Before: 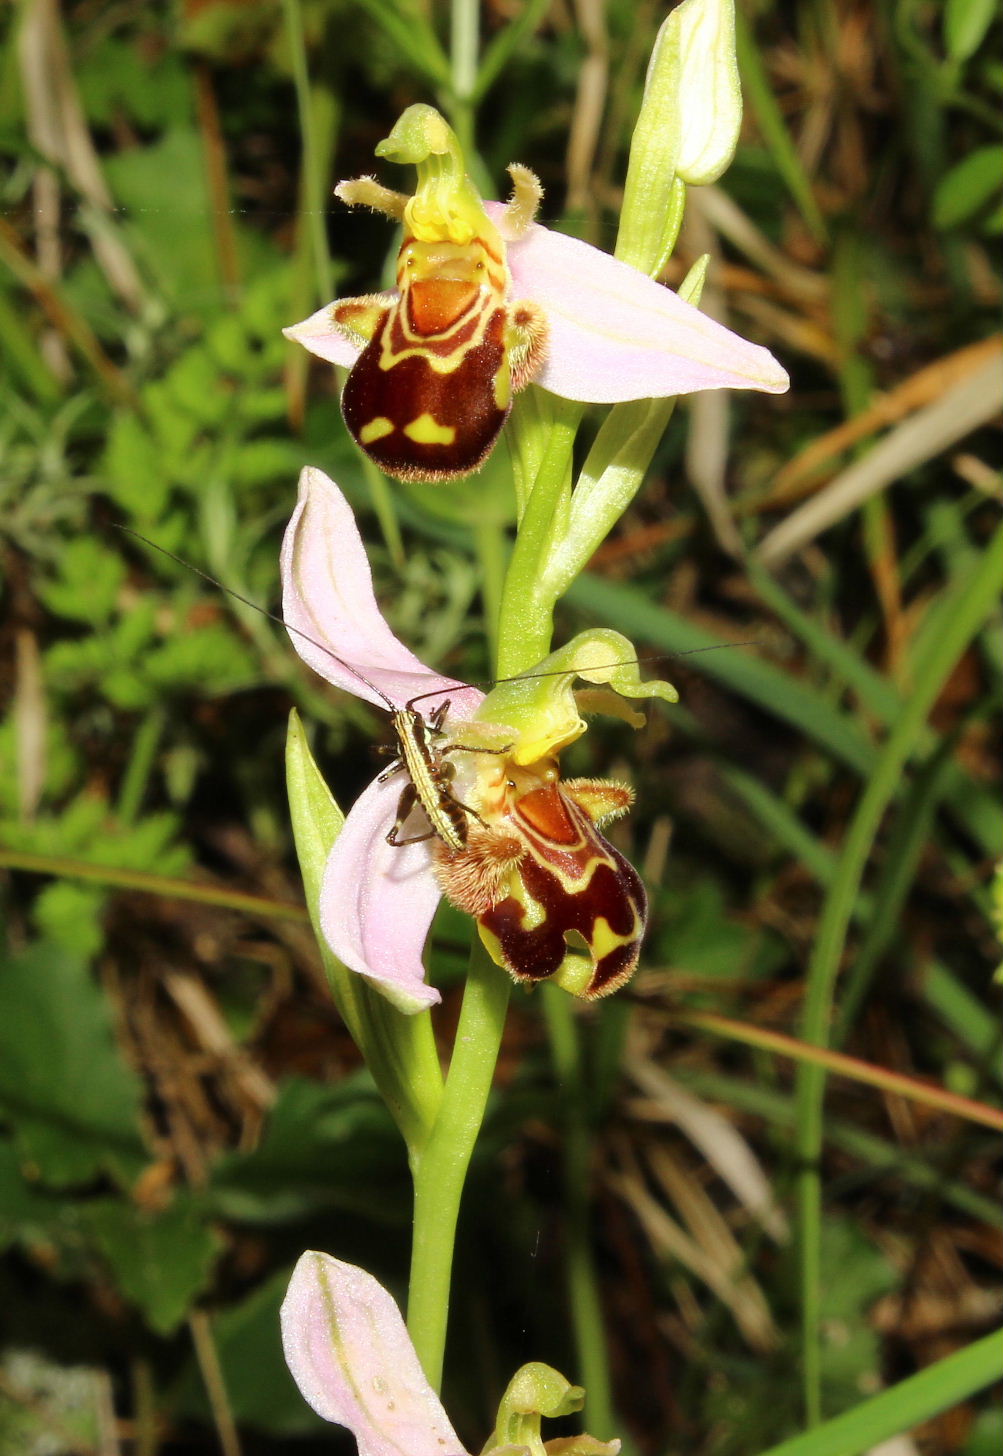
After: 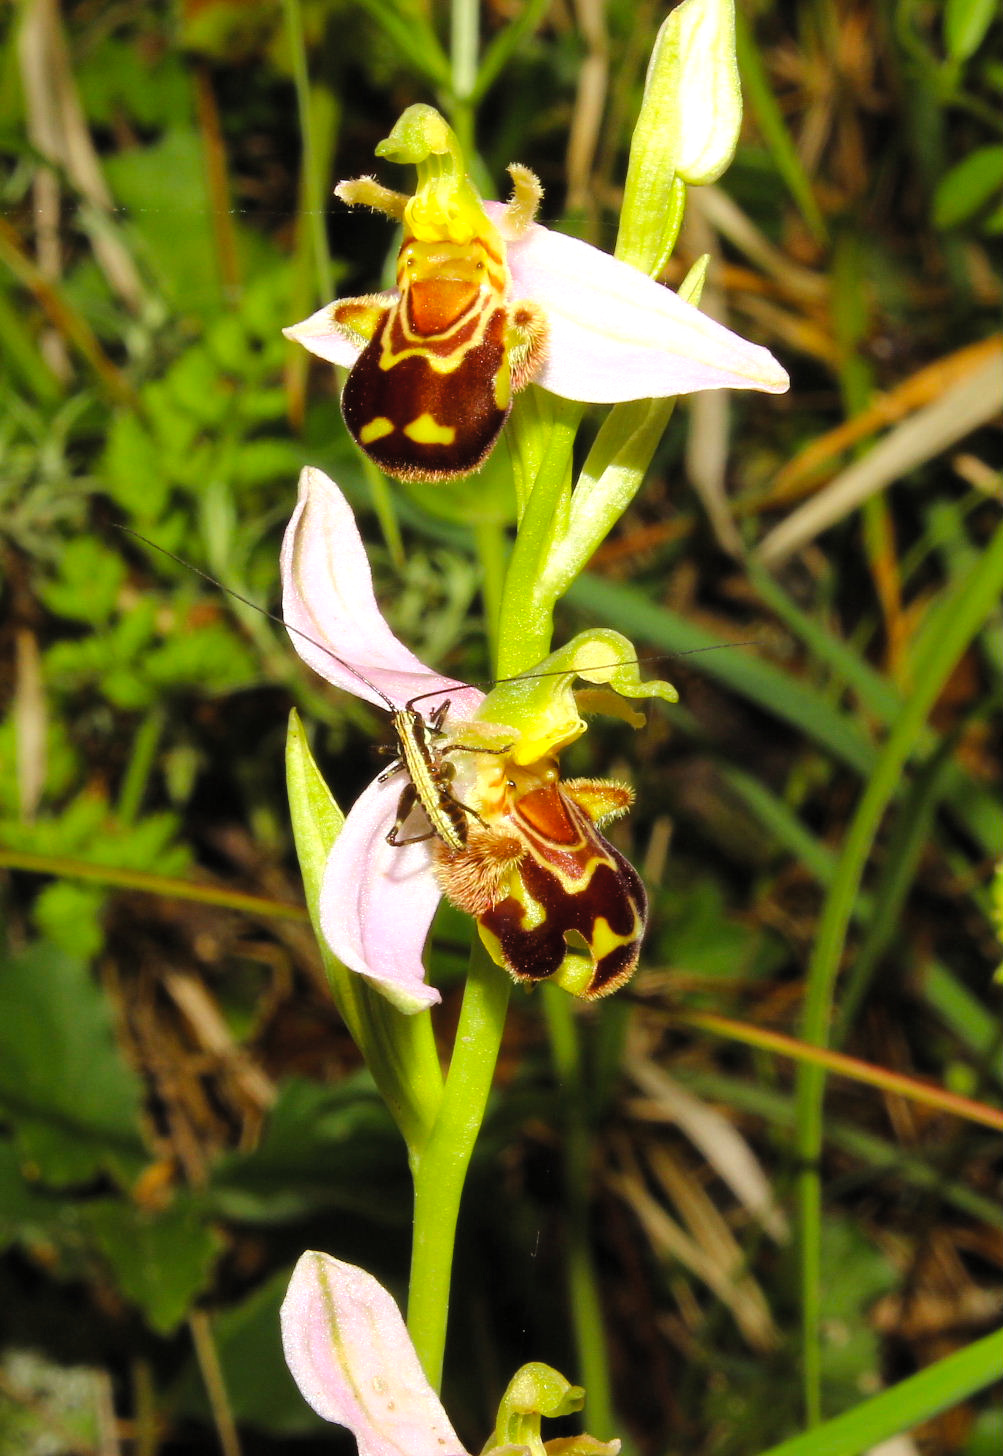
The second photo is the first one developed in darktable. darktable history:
color balance rgb: shadows lift › chroma 1.02%, shadows lift › hue 29.07°, highlights gain › chroma 0.164%, highlights gain › hue 332.86°, perceptual saturation grading › global saturation 15.067%
levels: black 8.56%, levels [0.055, 0.477, 0.9]
contrast brightness saturation: contrast -0.106
